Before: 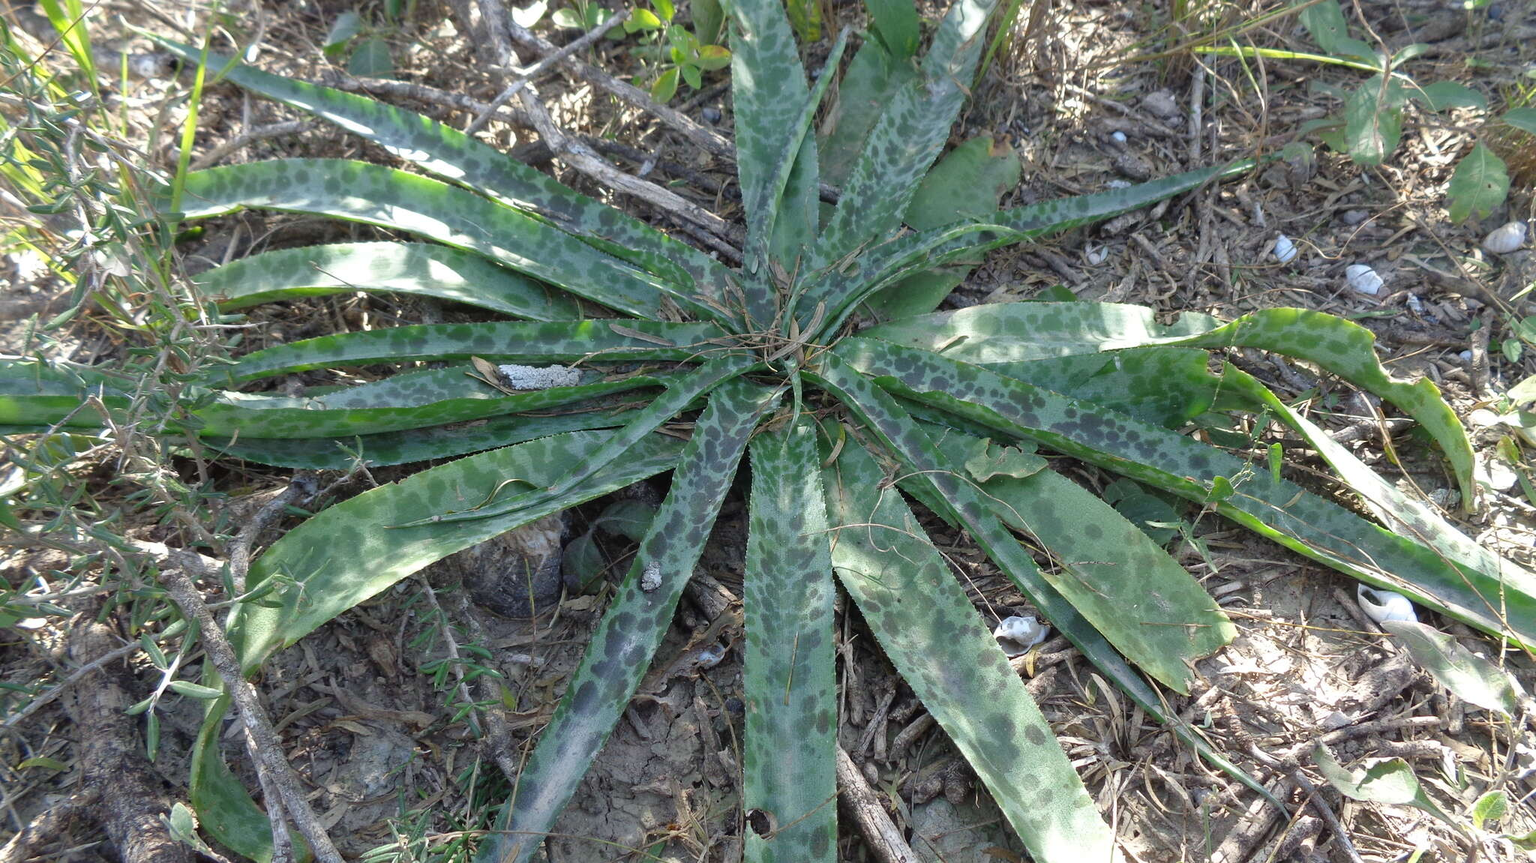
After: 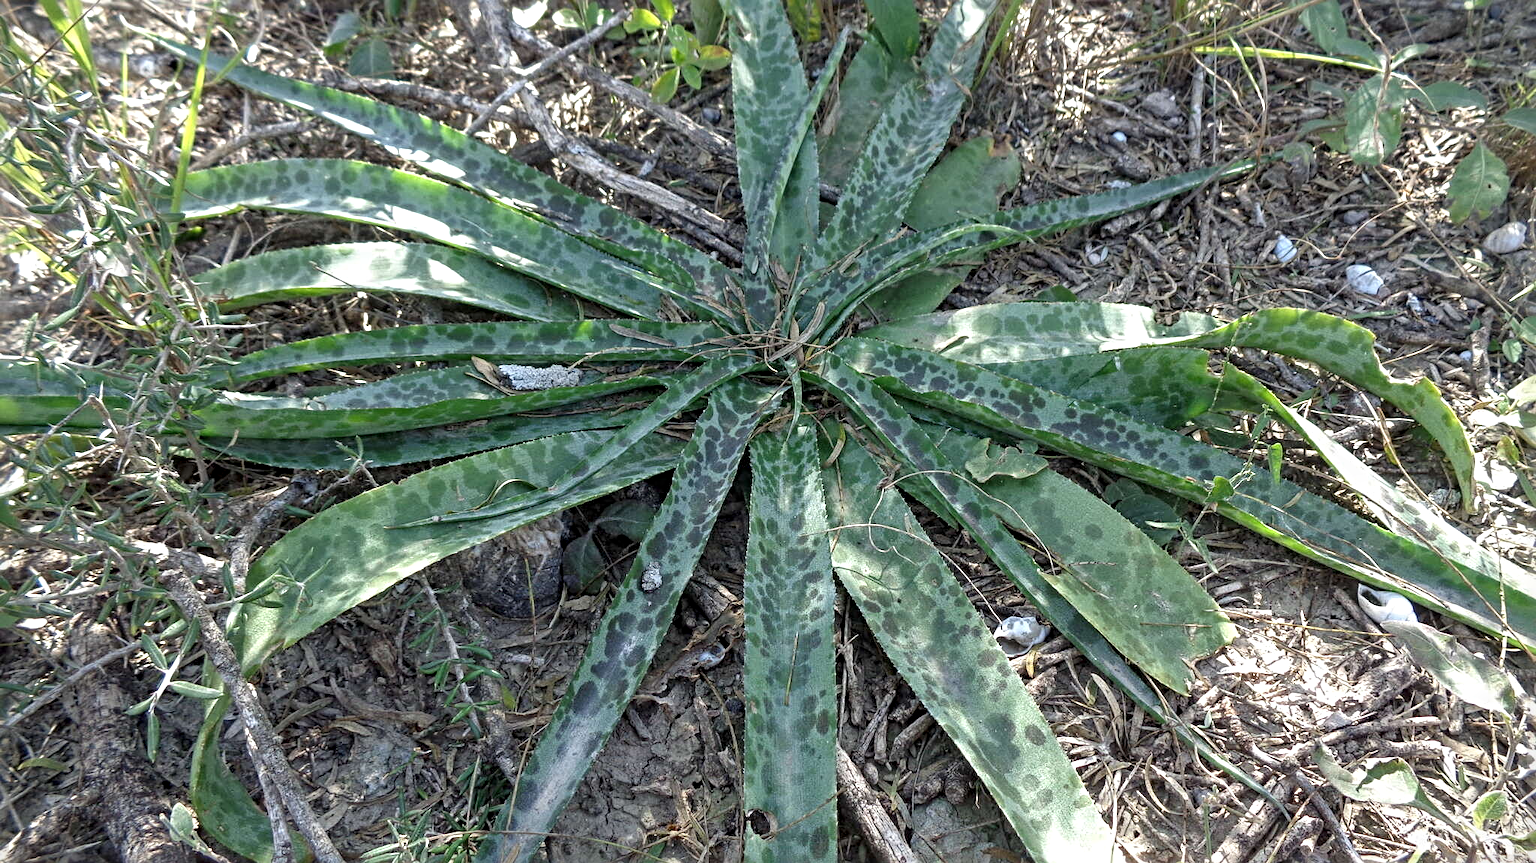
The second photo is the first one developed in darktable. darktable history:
vignetting: fall-off start 92.03%
sharpen: radius 4.929
local contrast: detail 130%
